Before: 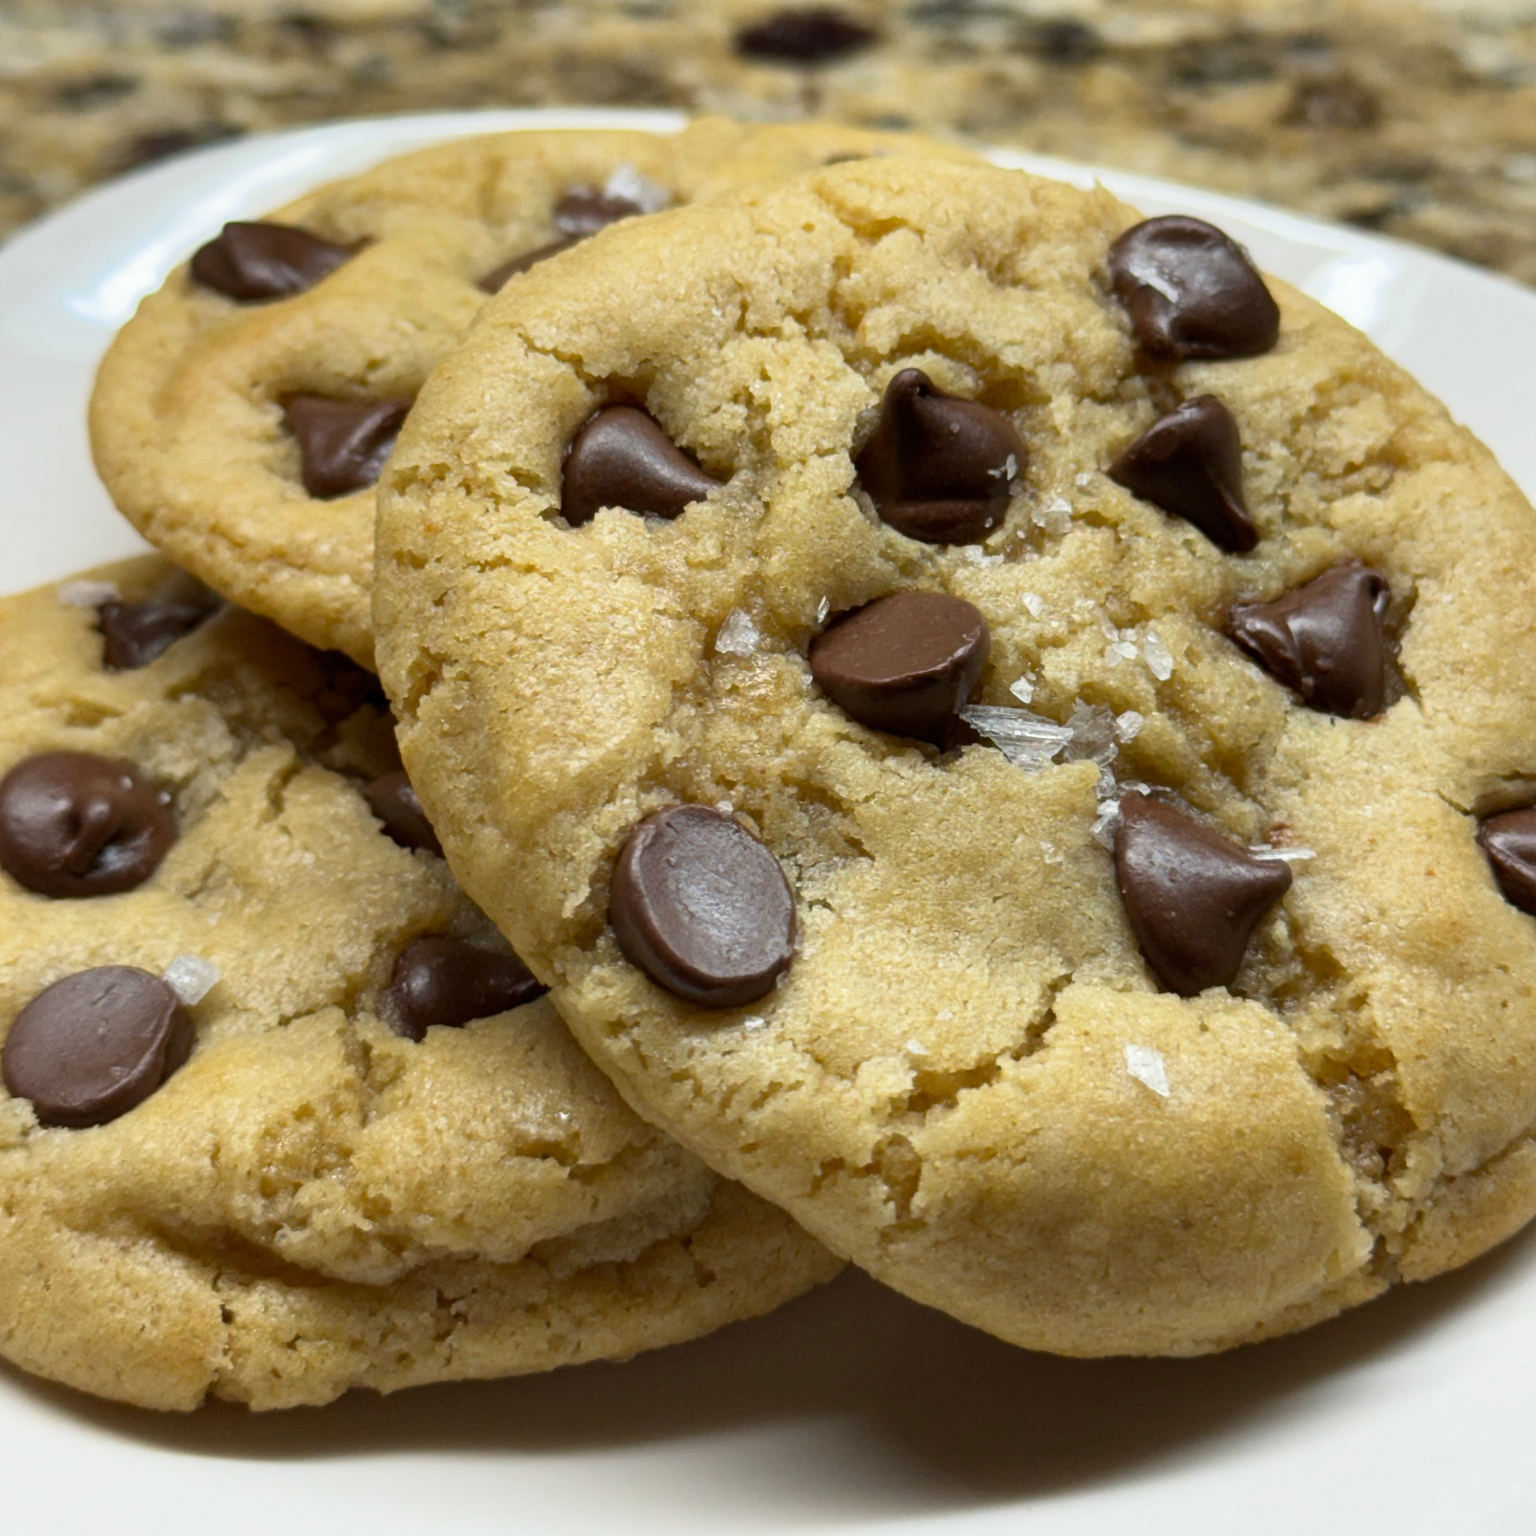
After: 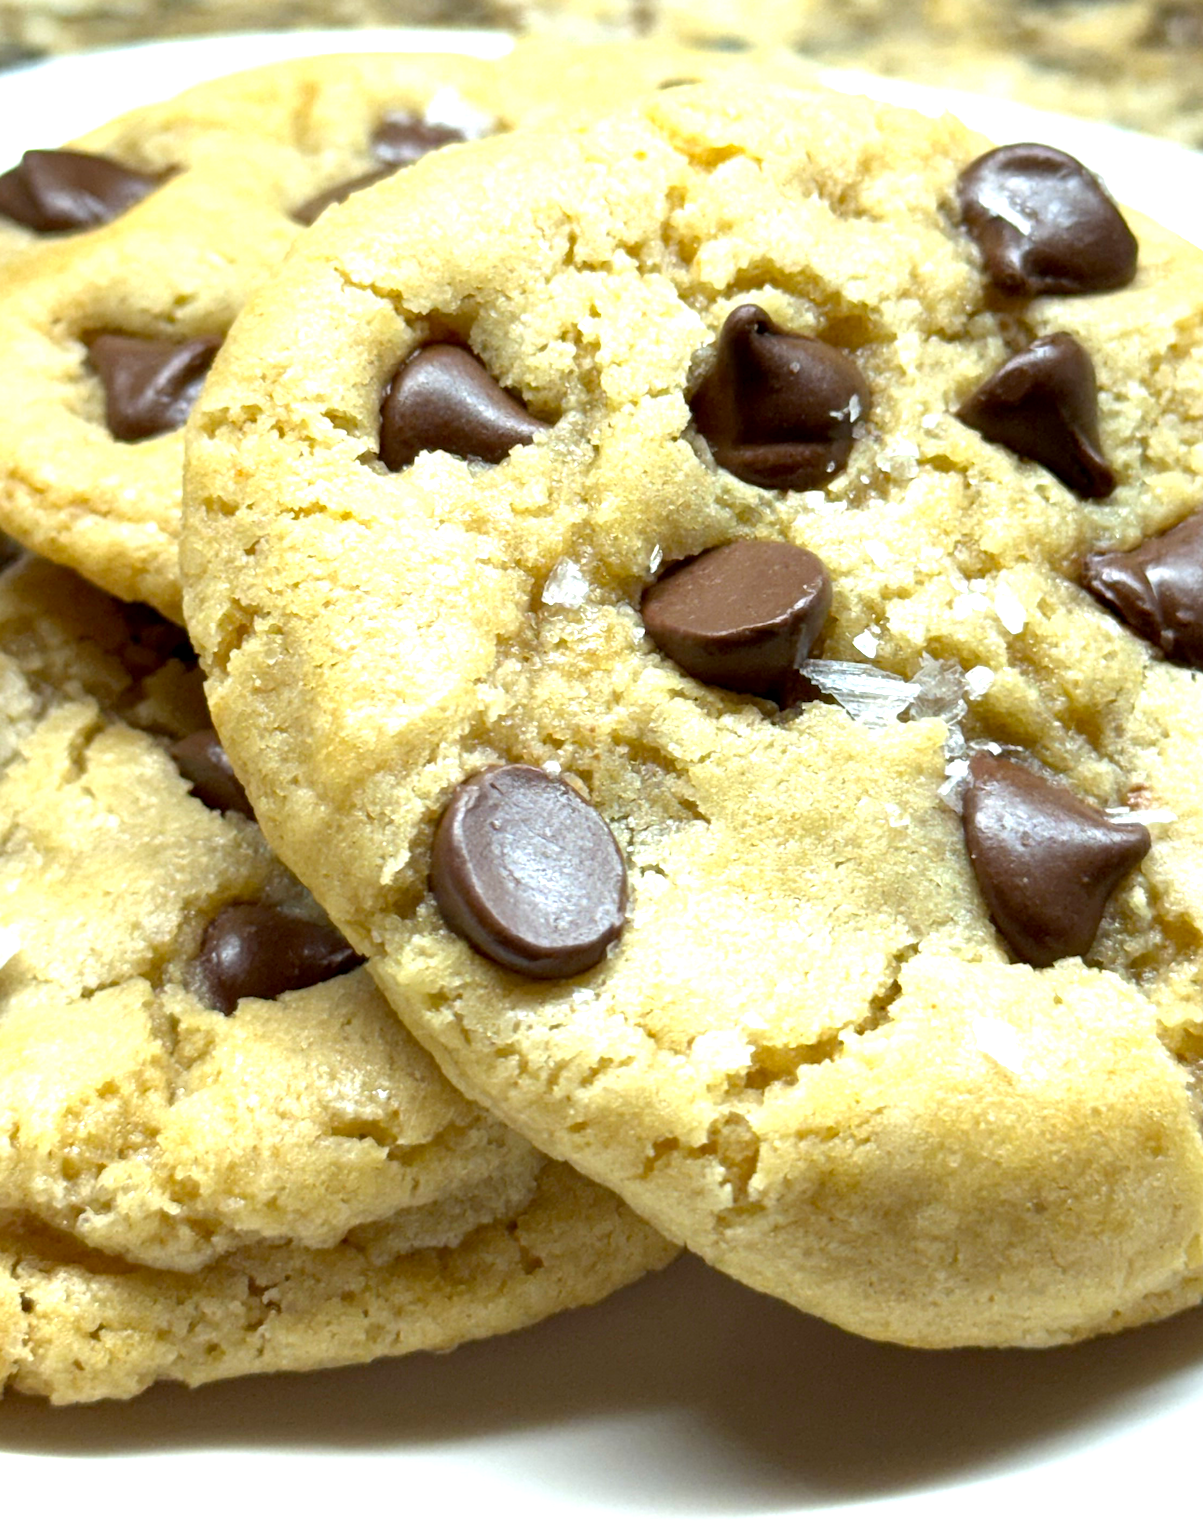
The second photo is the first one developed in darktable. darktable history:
sharpen: amount 0.2
exposure: black level correction 0.001, exposure 1.3 EV, compensate highlight preservation false
white balance: red 0.925, blue 1.046
crop and rotate: left 13.15%, top 5.251%, right 12.609%
